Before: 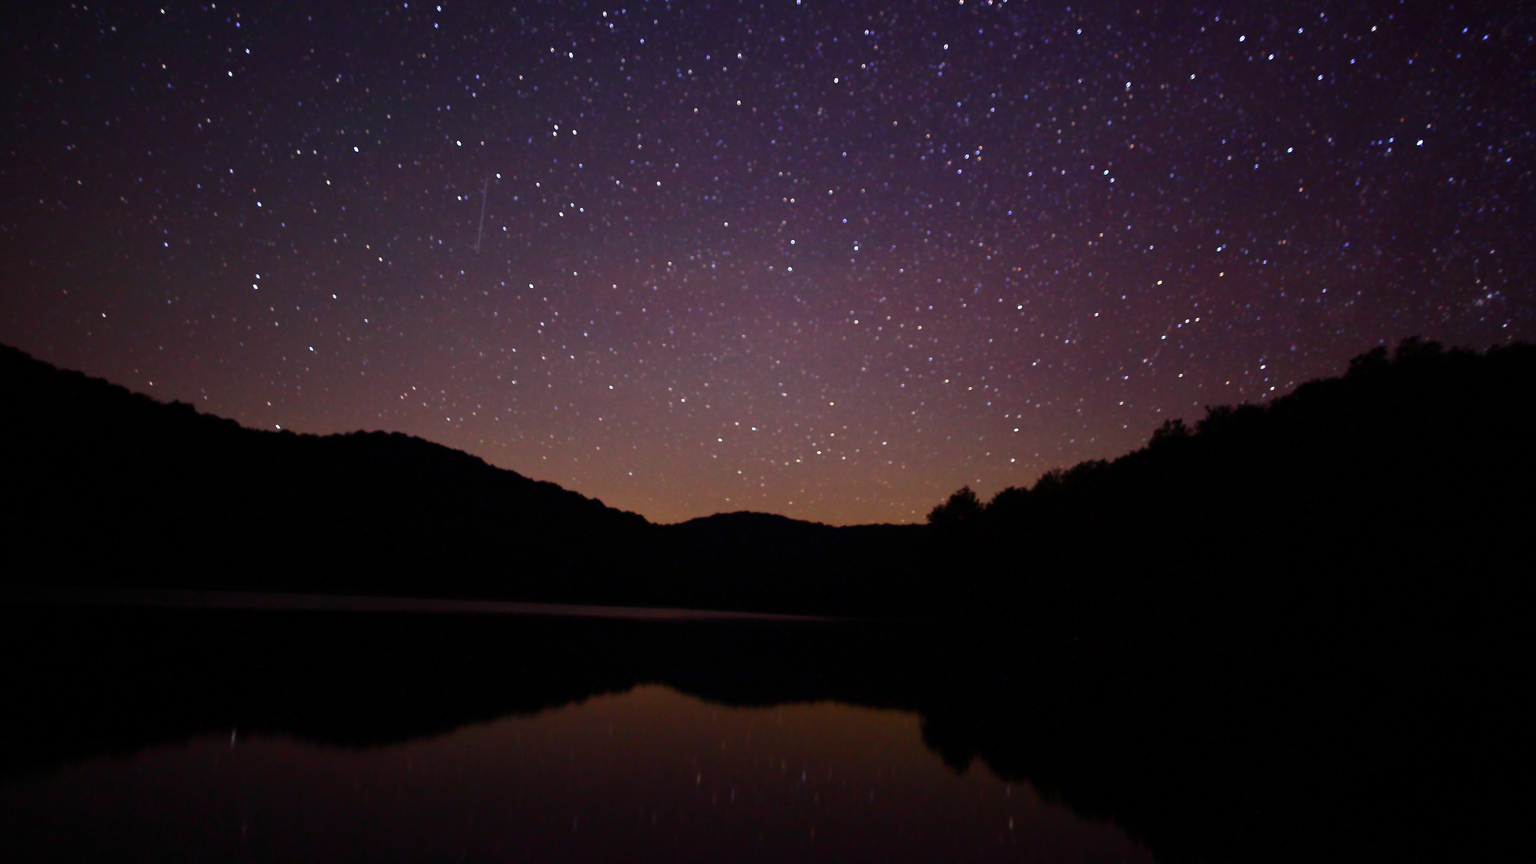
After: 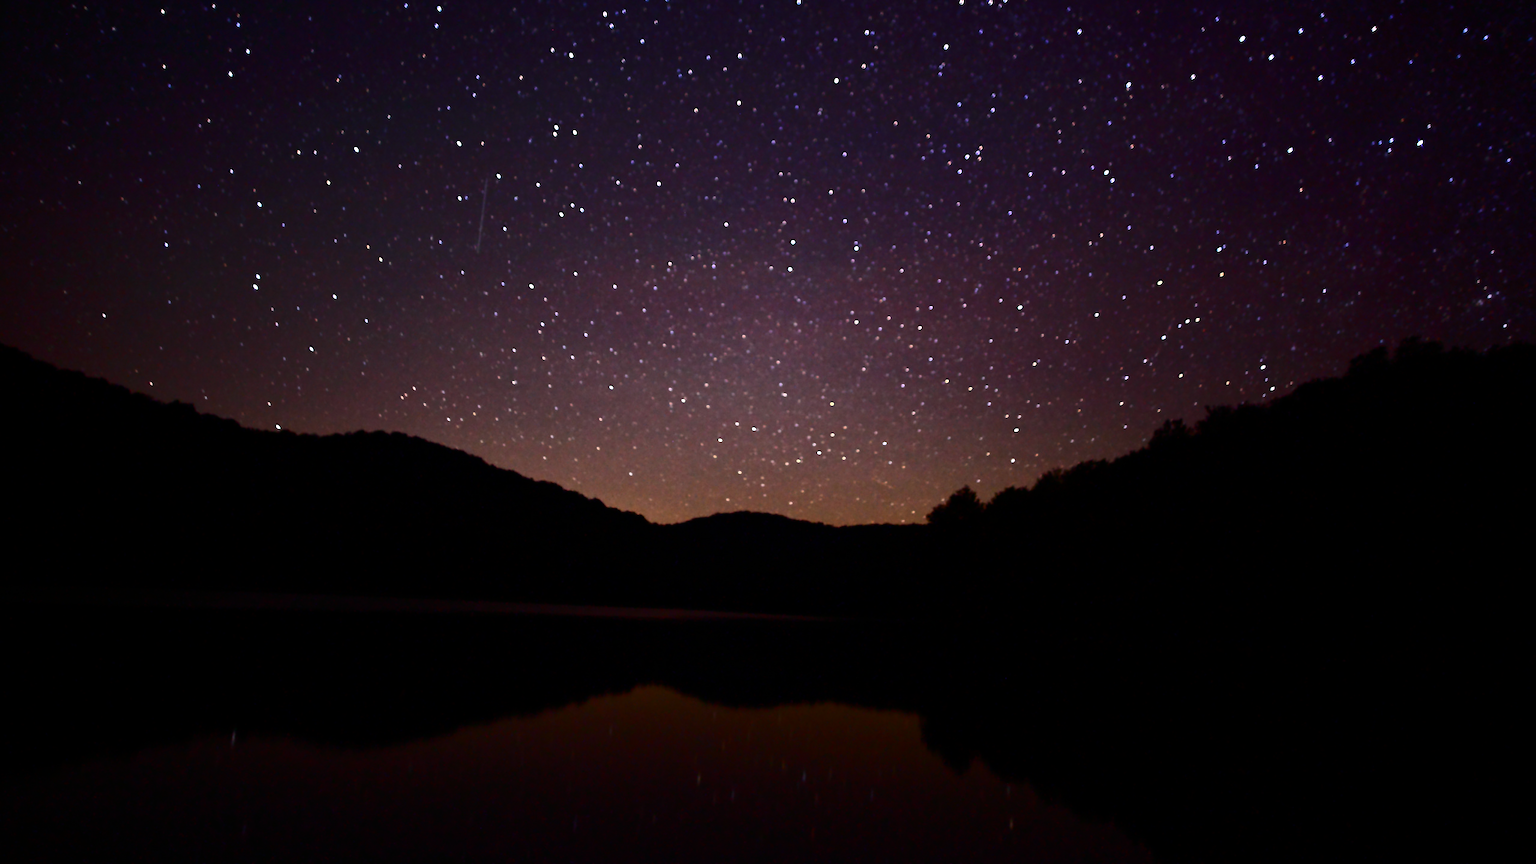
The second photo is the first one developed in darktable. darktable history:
contrast brightness saturation: contrast 0.22
tone equalizer: -8 EV -0.75 EV, -7 EV -0.7 EV, -6 EV -0.6 EV, -5 EV -0.4 EV, -3 EV 0.4 EV, -2 EV 0.6 EV, -1 EV 0.7 EV, +0 EV 0.75 EV, edges refinement/feathering 500, mask exposure compensation -1.57 EV, preserve details no
